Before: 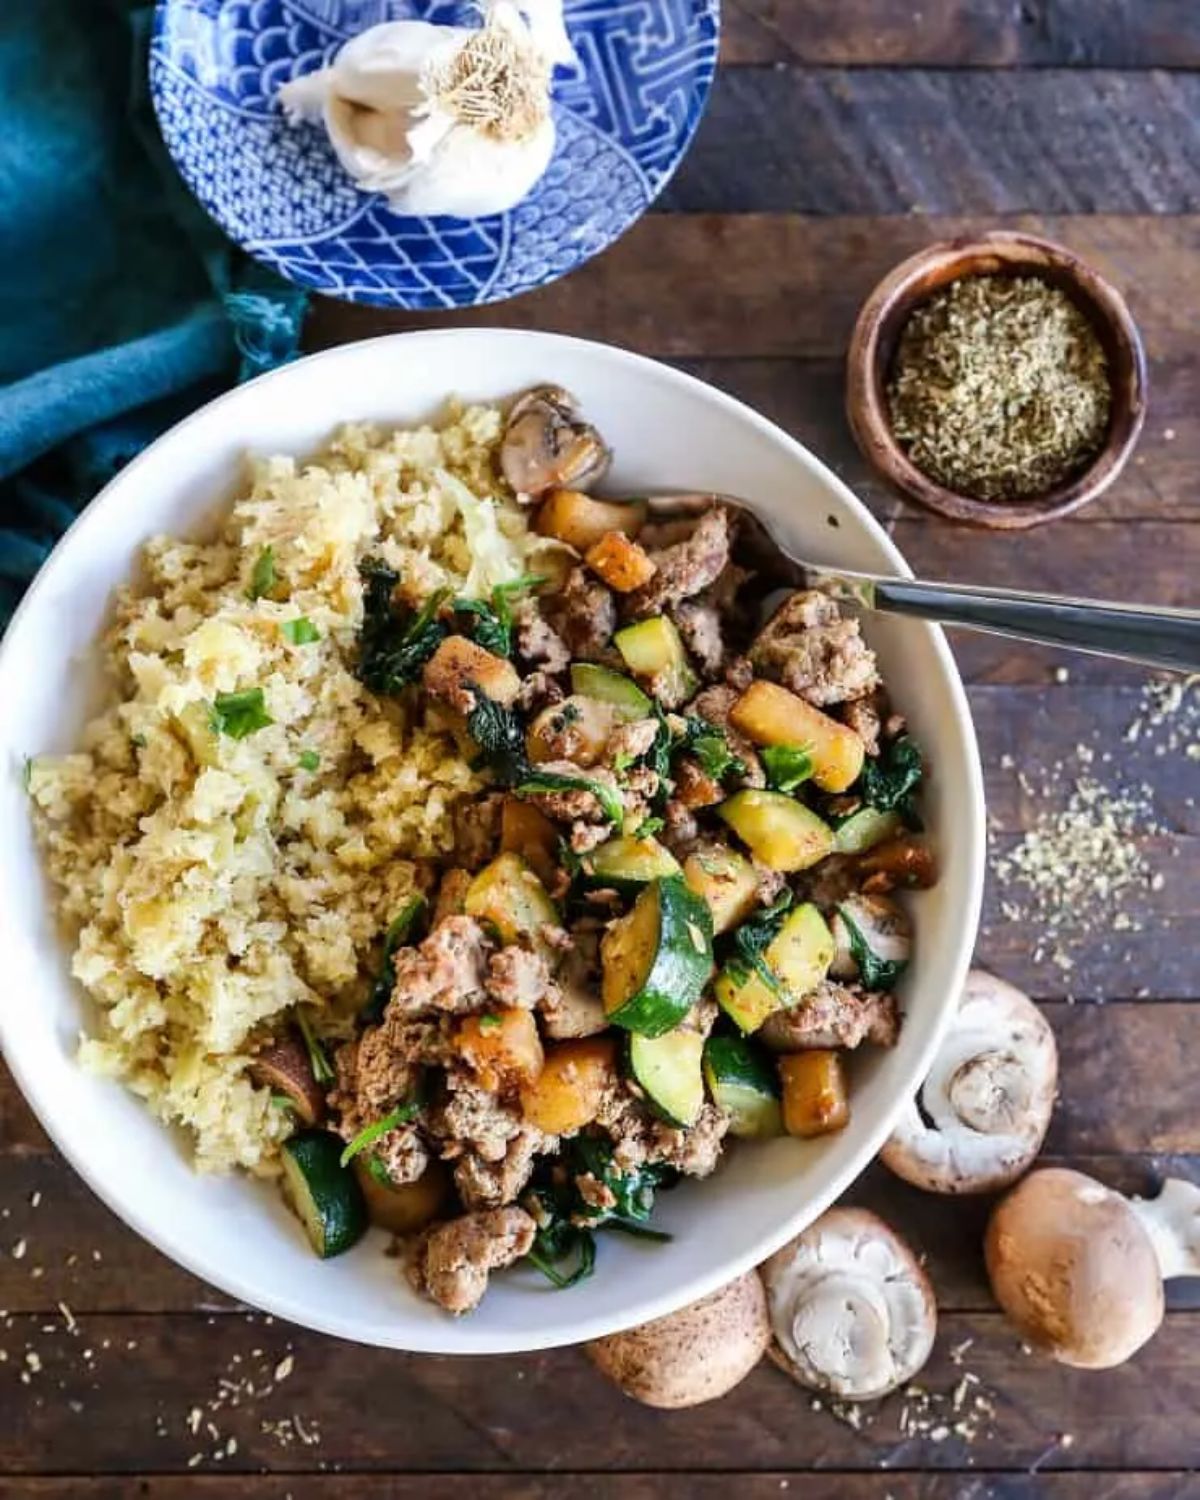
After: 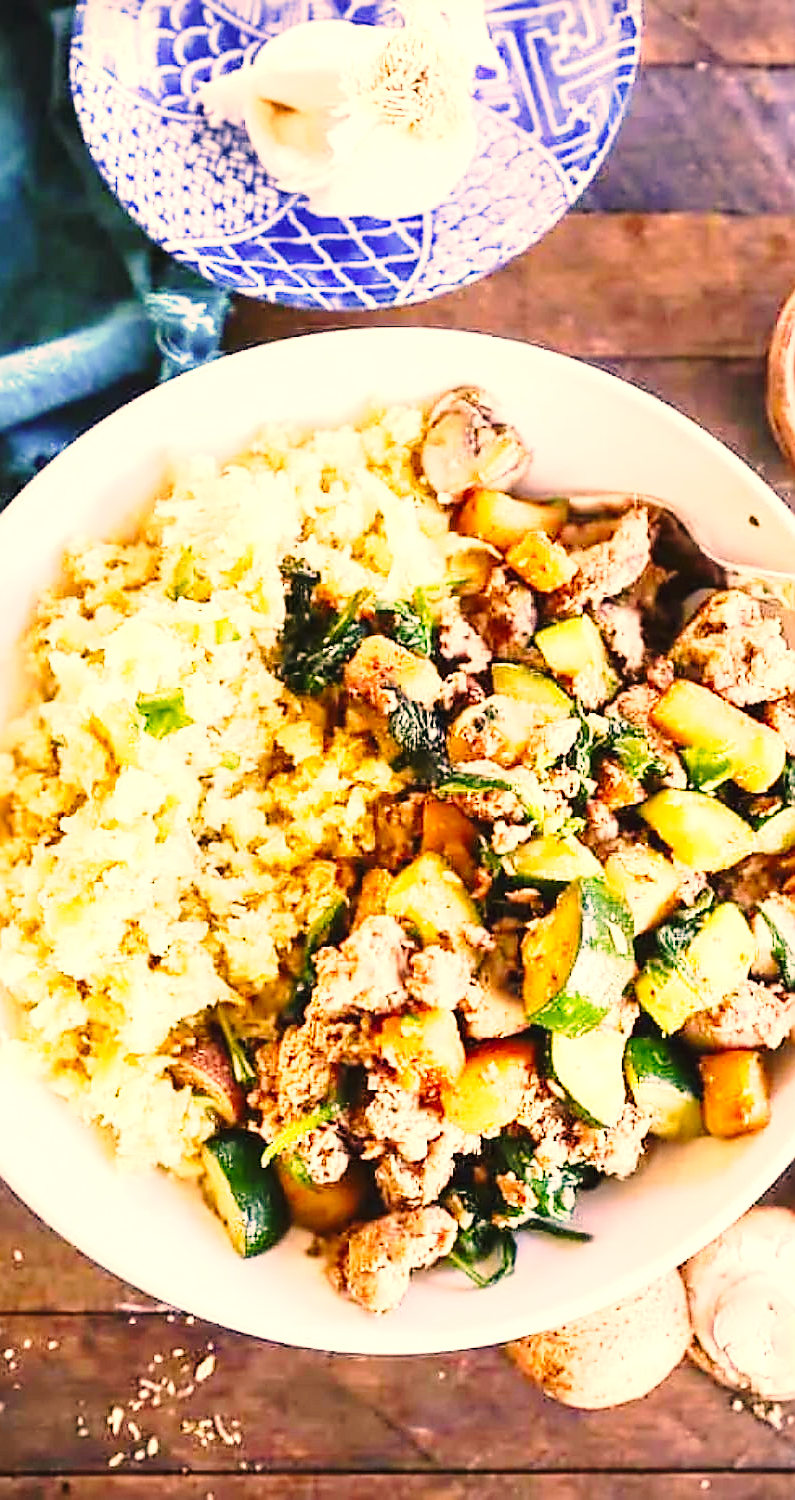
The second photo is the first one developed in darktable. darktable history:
exposure: black level correction -0.002, exposure 1.345 EV, compensate highlight preservation false
crop and rotate: left 6.62%, right 27.052%
vignetting: fall-off start 91.87%, brightness -0.861, dithering 16-bit output, unbound false
color balance rgb: perceptual saturation grading › global saturation 0.339%, global vibrance 18.865%
color correction: highlights a* 22.3, highlights b* 22.42
sharpen: radius 1.354, amount 1.237, threshold 0.827
base curve: curves: ch0 [(0, 0) (0.028, 0.03) (0.121, 0.232) (0.46, 0.748) (0.859, 0.968) (1, 1)], preserve colors none
